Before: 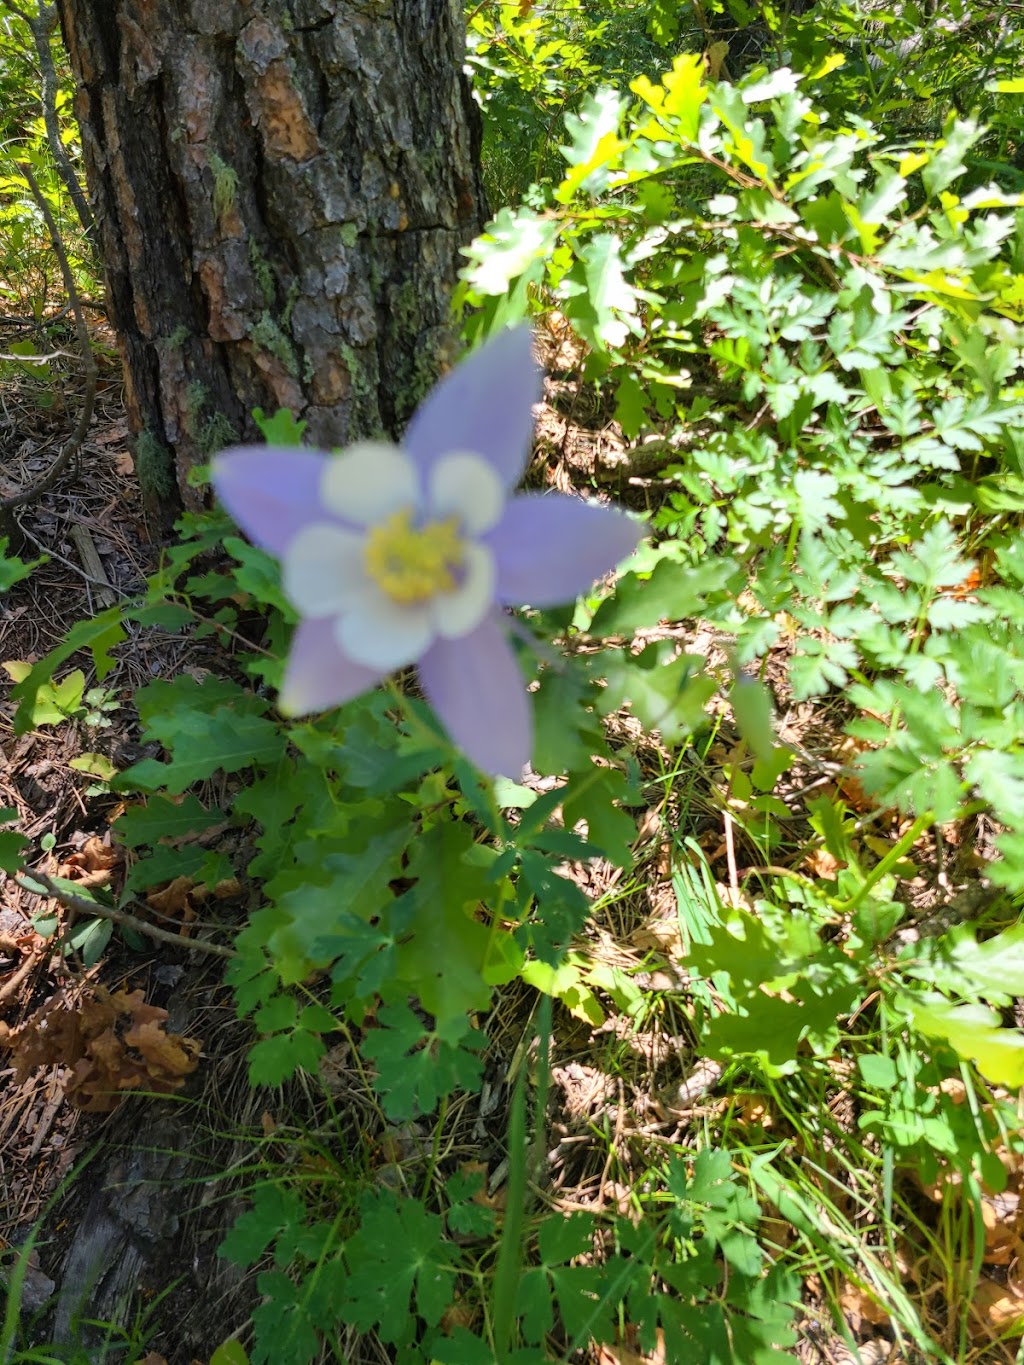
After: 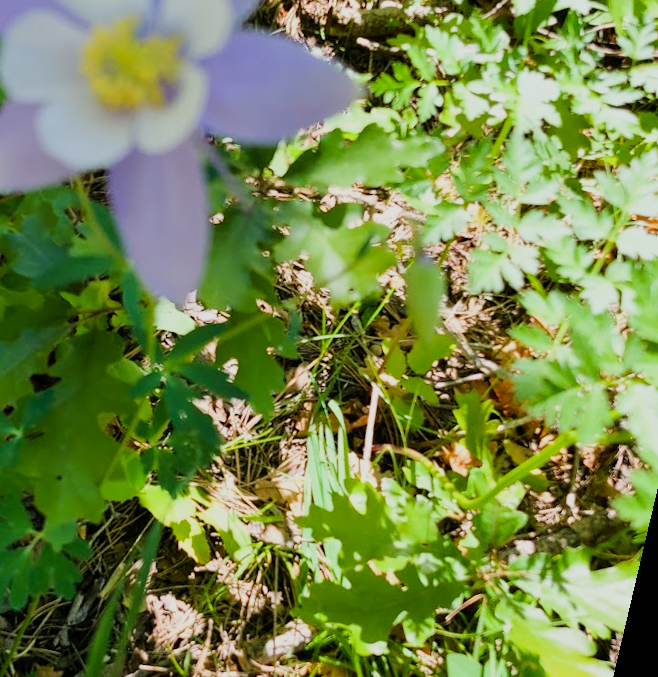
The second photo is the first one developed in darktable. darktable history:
sigmoid: on, module defaults
rotate and perspective: rotation 13.27°, automatic cropping off
crop: left 35.03%, top 36.625%, right 14.663%, bottom 20.057%
